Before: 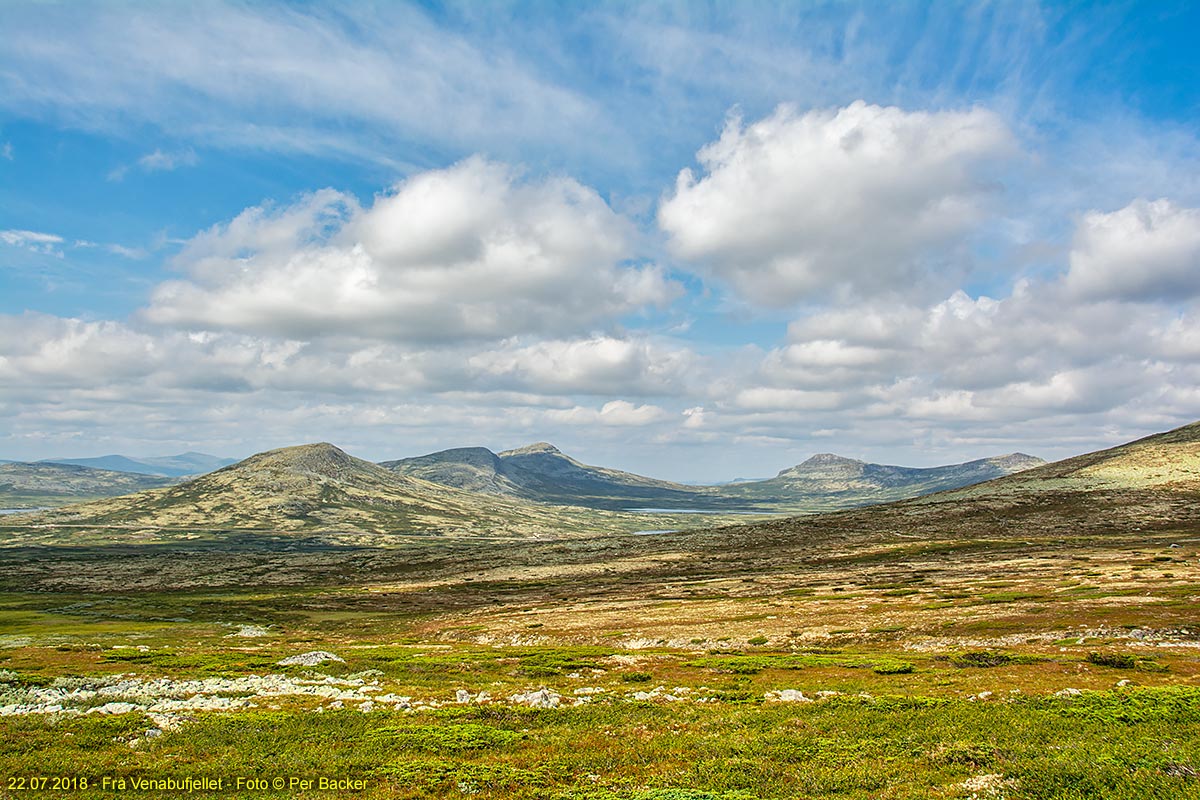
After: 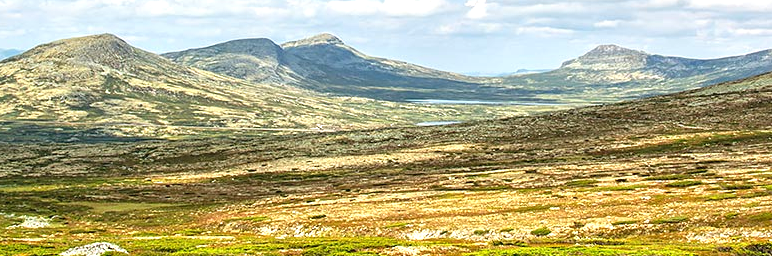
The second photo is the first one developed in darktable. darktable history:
crop: left 18.091%, top 51.13%, right 17.525%, bottom 16.85%
exposure: black level correction 0, exposure 0.7 EV, compensate exposure bias true, compensate highlight preservation false
